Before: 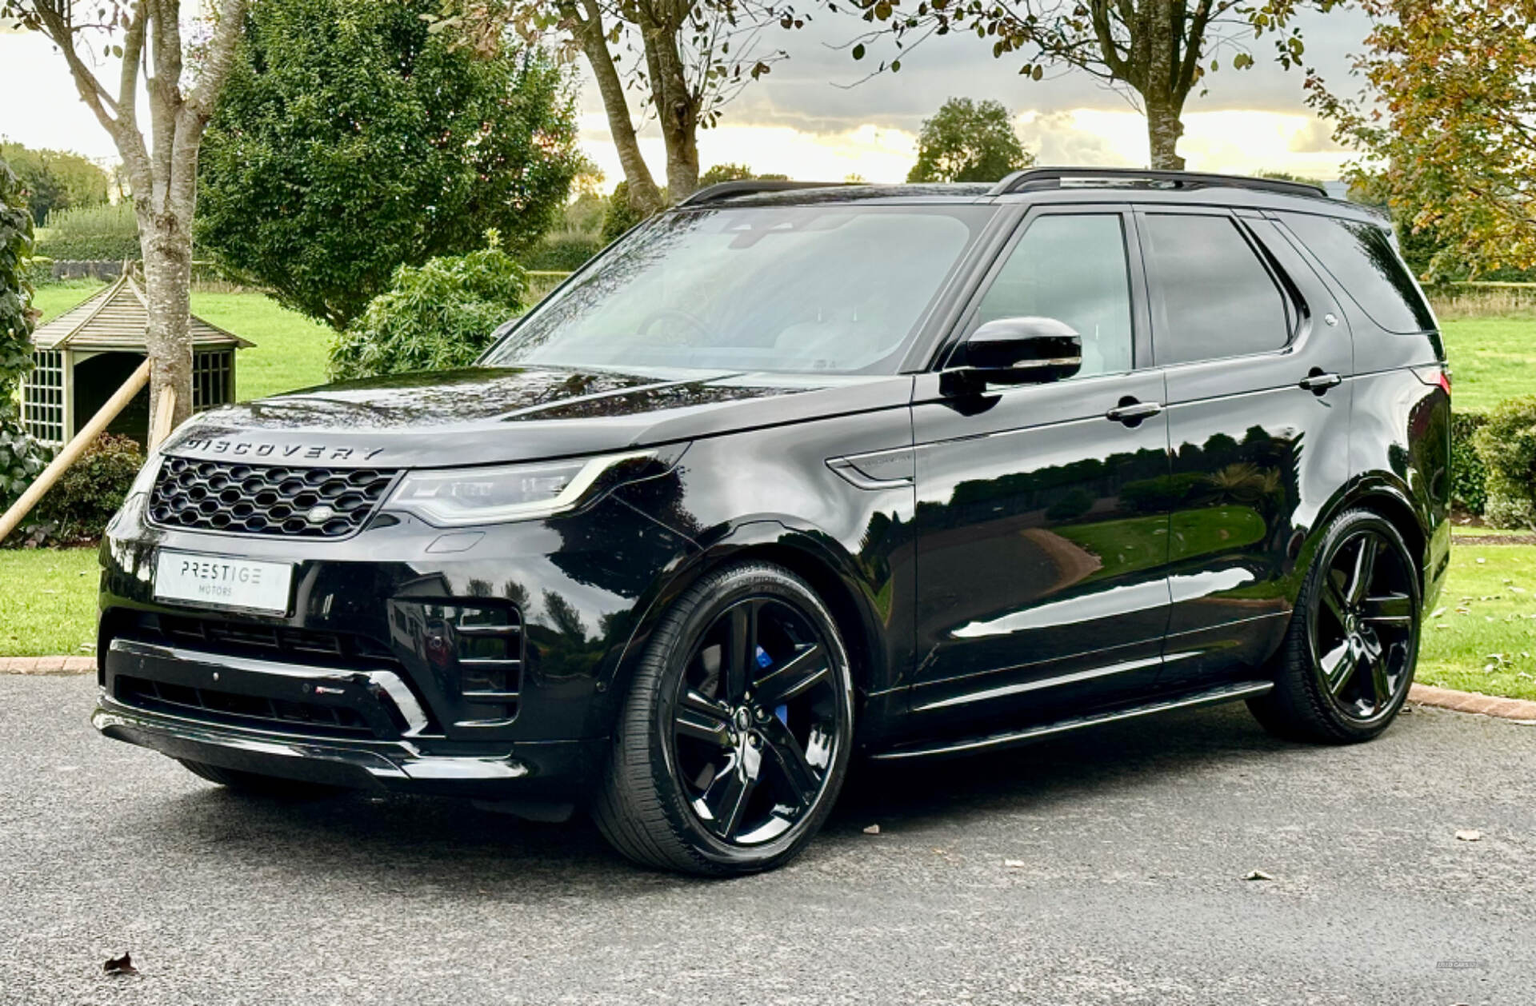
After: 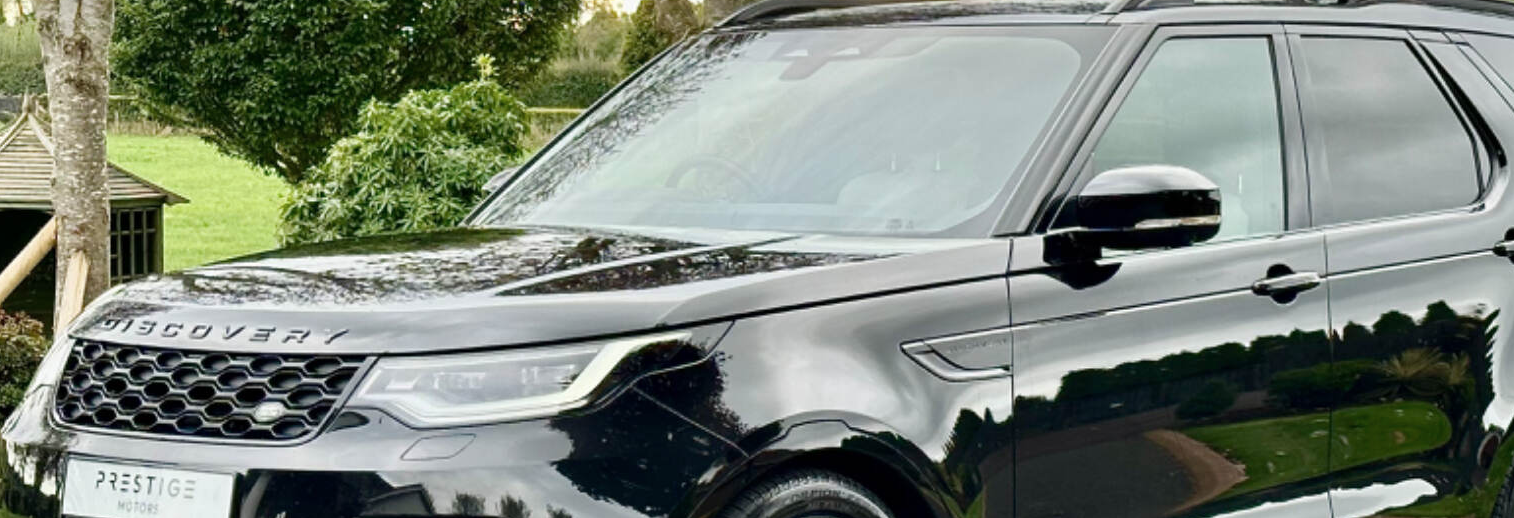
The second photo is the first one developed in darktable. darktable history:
crop: left 6.848%, top 18.422%, right 14.276%, bottom 40.387%
contrast brightness saturation: saturation -0.067
